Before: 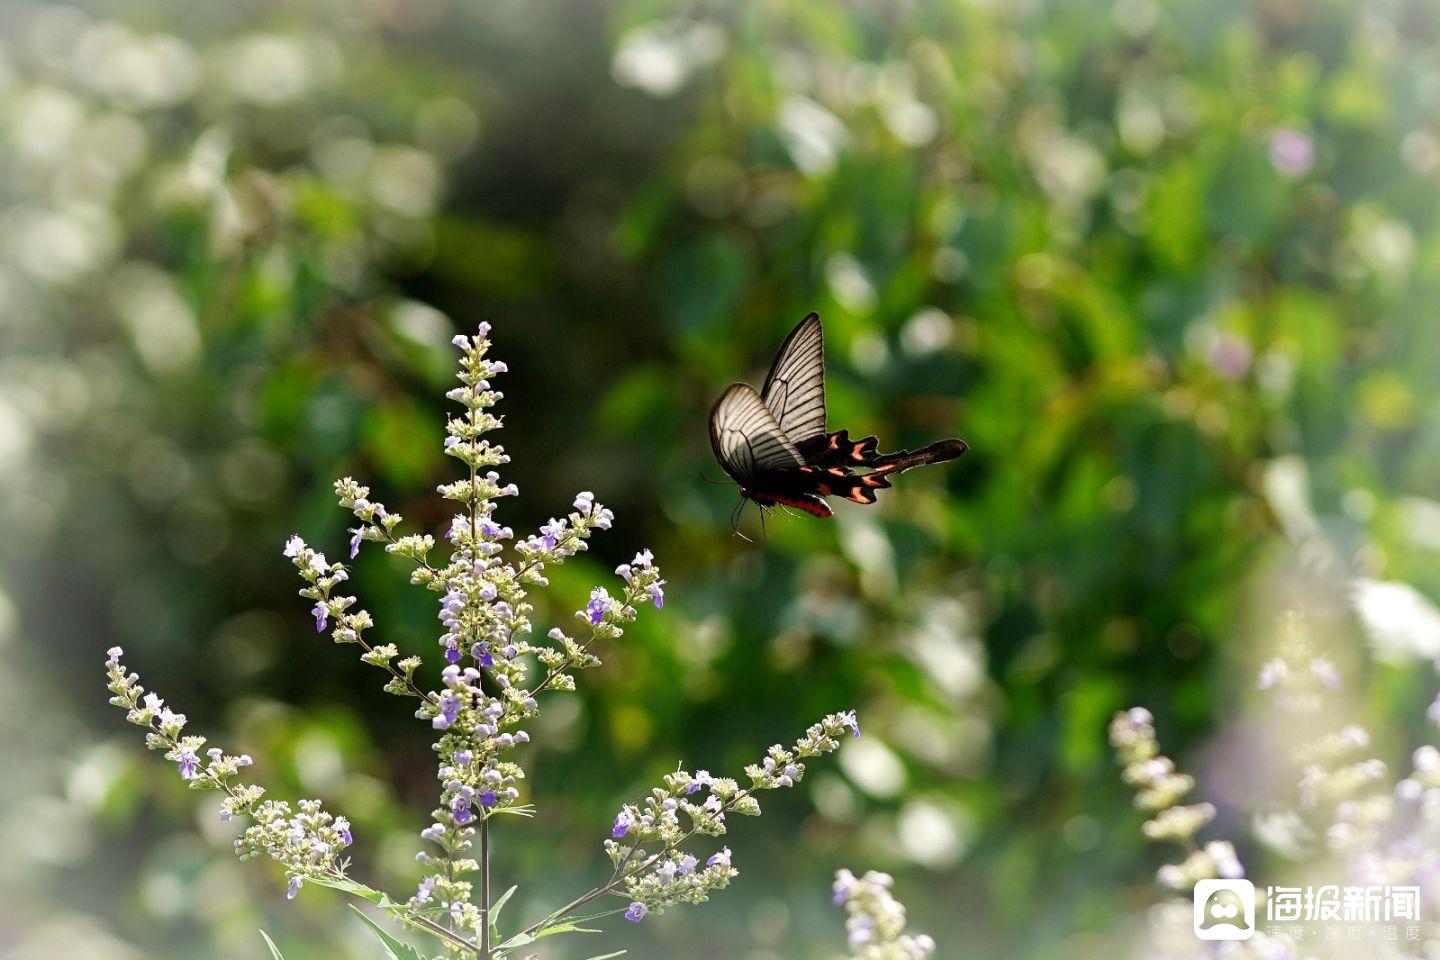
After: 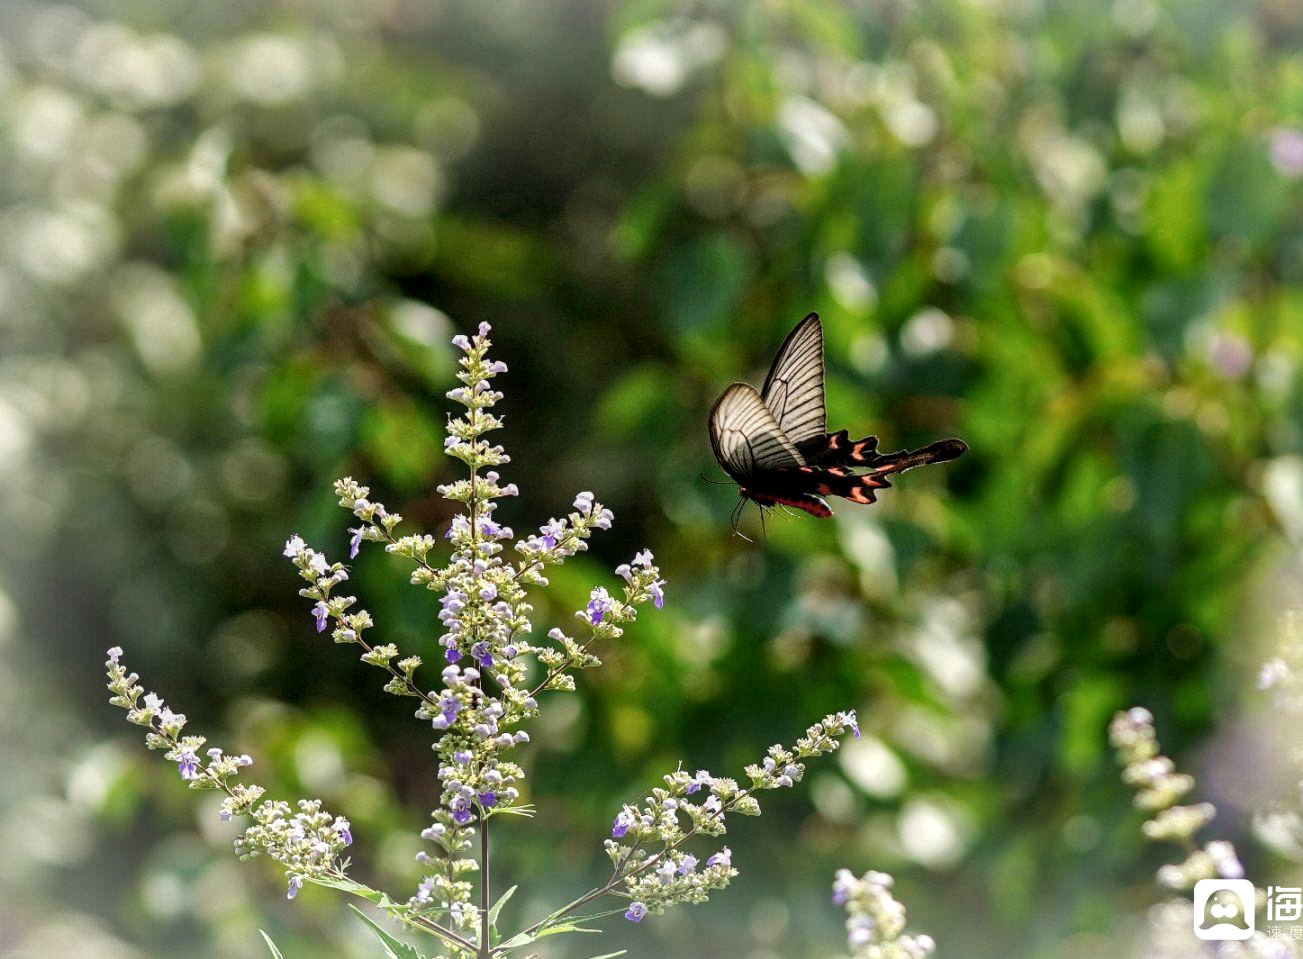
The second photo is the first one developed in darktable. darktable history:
local contrast: on, module defaults
crop: right 9.509%, bottom 0.031%
shadows and highlights: shadows color adjustment 97.66%, soften with gaussian
